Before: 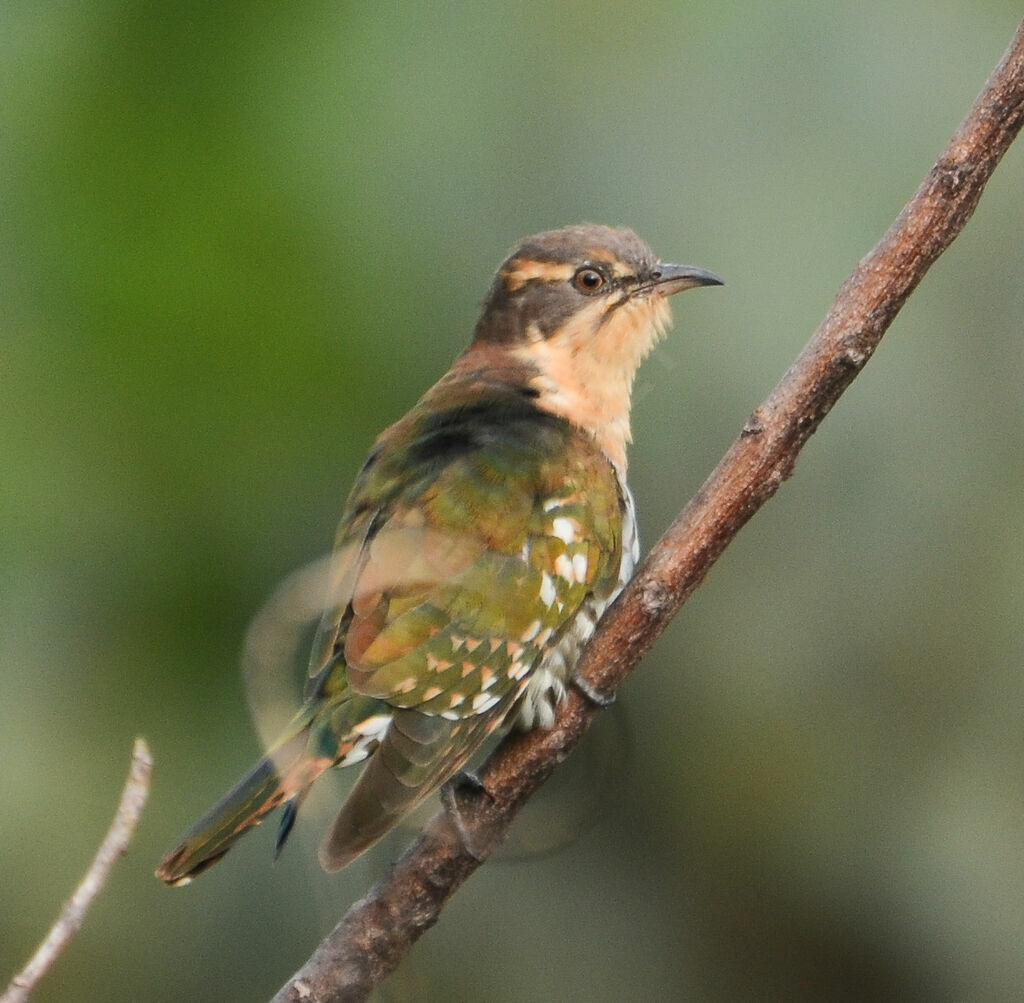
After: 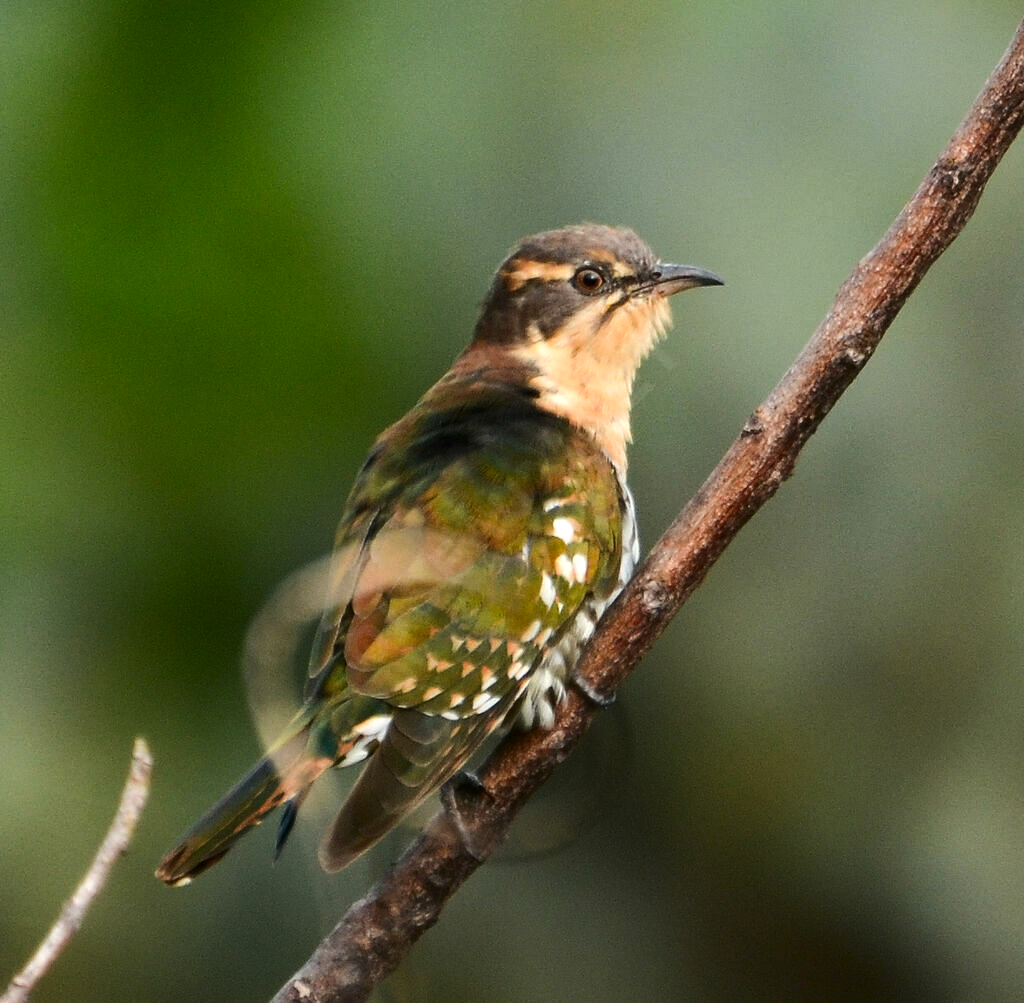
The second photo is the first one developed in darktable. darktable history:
contrast brightness saturation: contrast 0.067, brightness -0.138, saturation 0.112
tone equalizer: -8 EV -0.413 EV, -7 EV -0.394 EV, -6 EV -0.332 EV, -5 EV -0.184 EV, -3 EV 0.254 EV, -2 EV 0.347 EV, -1 EV 0.408 EV, +0 EV 0.392 EV, edges refinement/feathering 500, mask exposure compensation -1.57 EV, preserve details no
